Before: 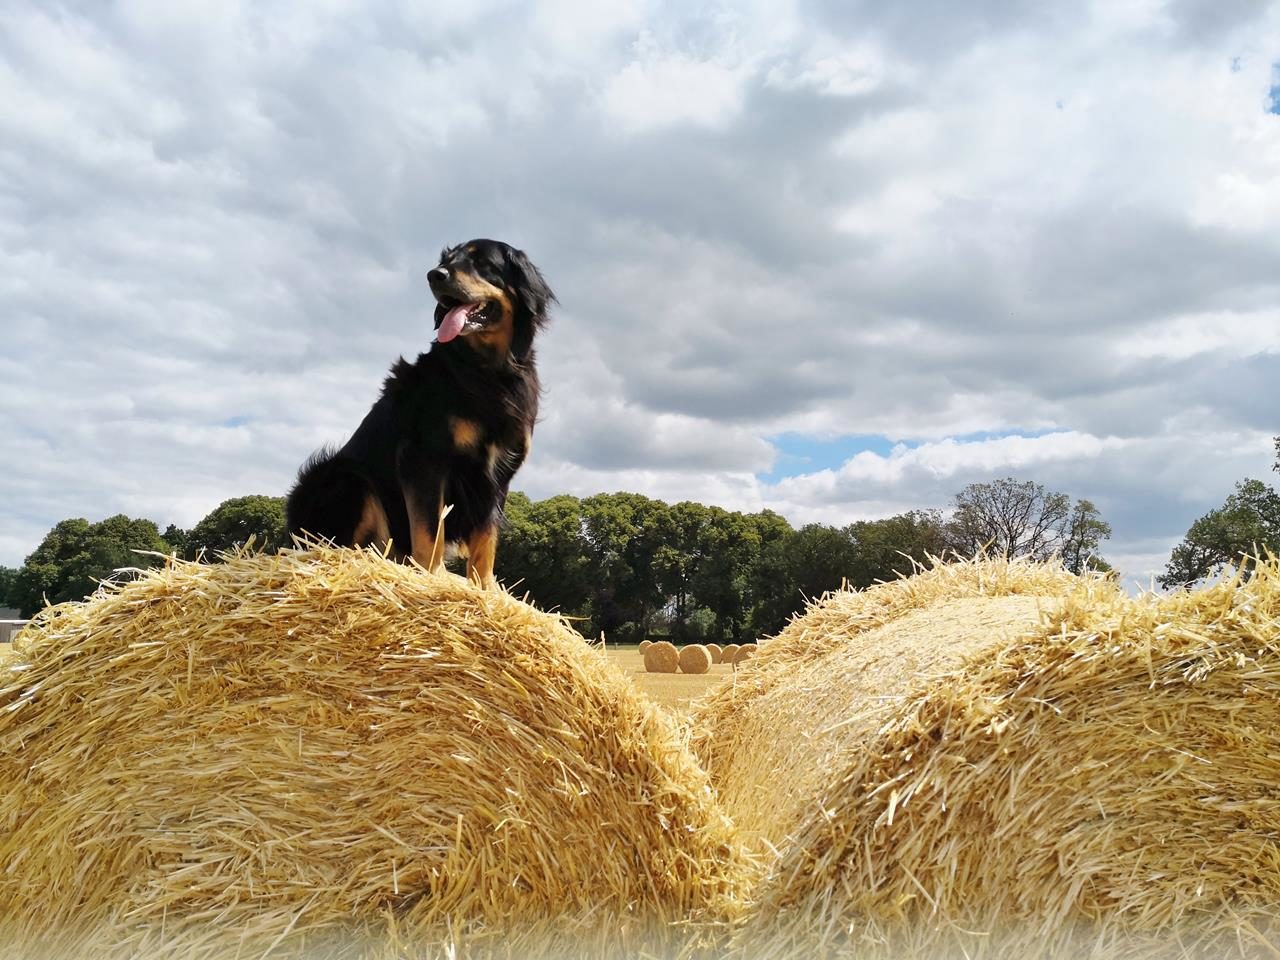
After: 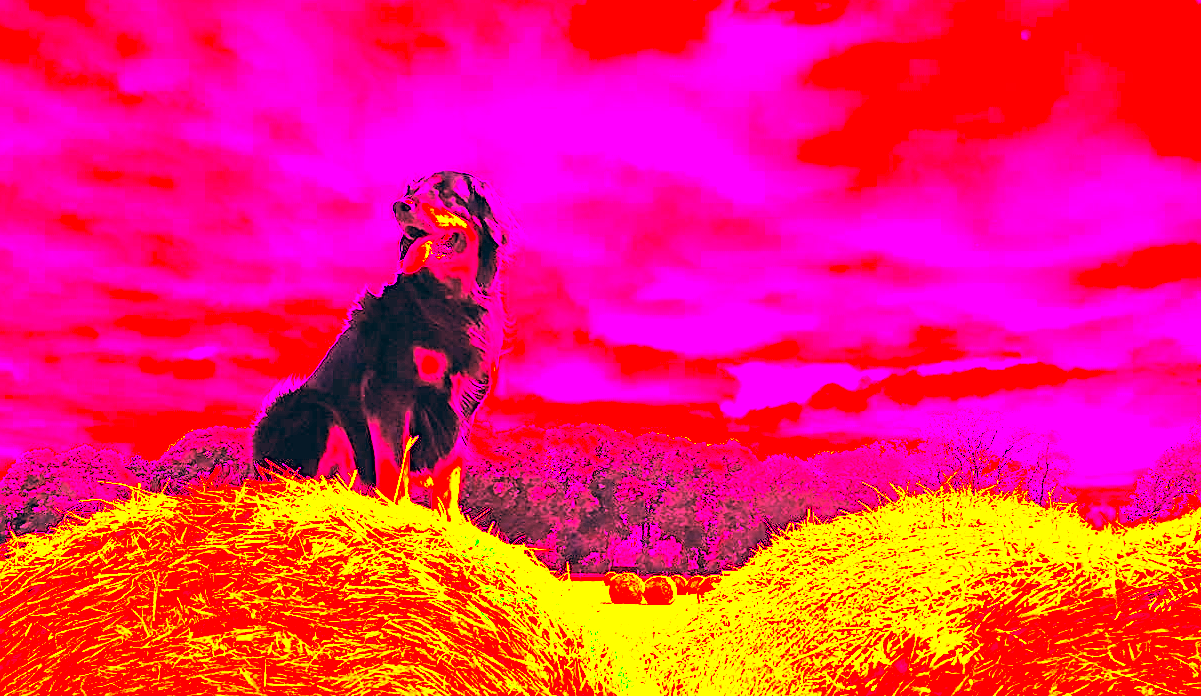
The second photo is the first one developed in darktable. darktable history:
contrast brightness saturation: contrast 0.1, brightness 0.3, saturation 0.14
crop: left 2.737%, top 7.287%, right 3.421%, bottom 20.179%
tone equalizer: -8 EV -0.75 EV, -7 EV -0.7 EV, -6 EV -0.6 EV, -5 EV -0.4 EV, -3 EV 0.4 EV, -2 EV 0.6 EV, -1 EV 0.7 EV, +0 EV 0.75 EV, edges refinement/feathering 500, mask exposure compensation -1.57 EV, preserve details no
sharpen: on, module defaults
white balance: red 4.26, blue 1.802
color correction: highlights a* 10.32, highlights b* 14.66, shadows a* -9.59, shadows b* -15.02
color zones: curves: ch1 [(0.239, 0.552) (0.75, 0.5)]; ch2 [(0.25, 0.462) (0.749, 0.457)], mix 25.94%
